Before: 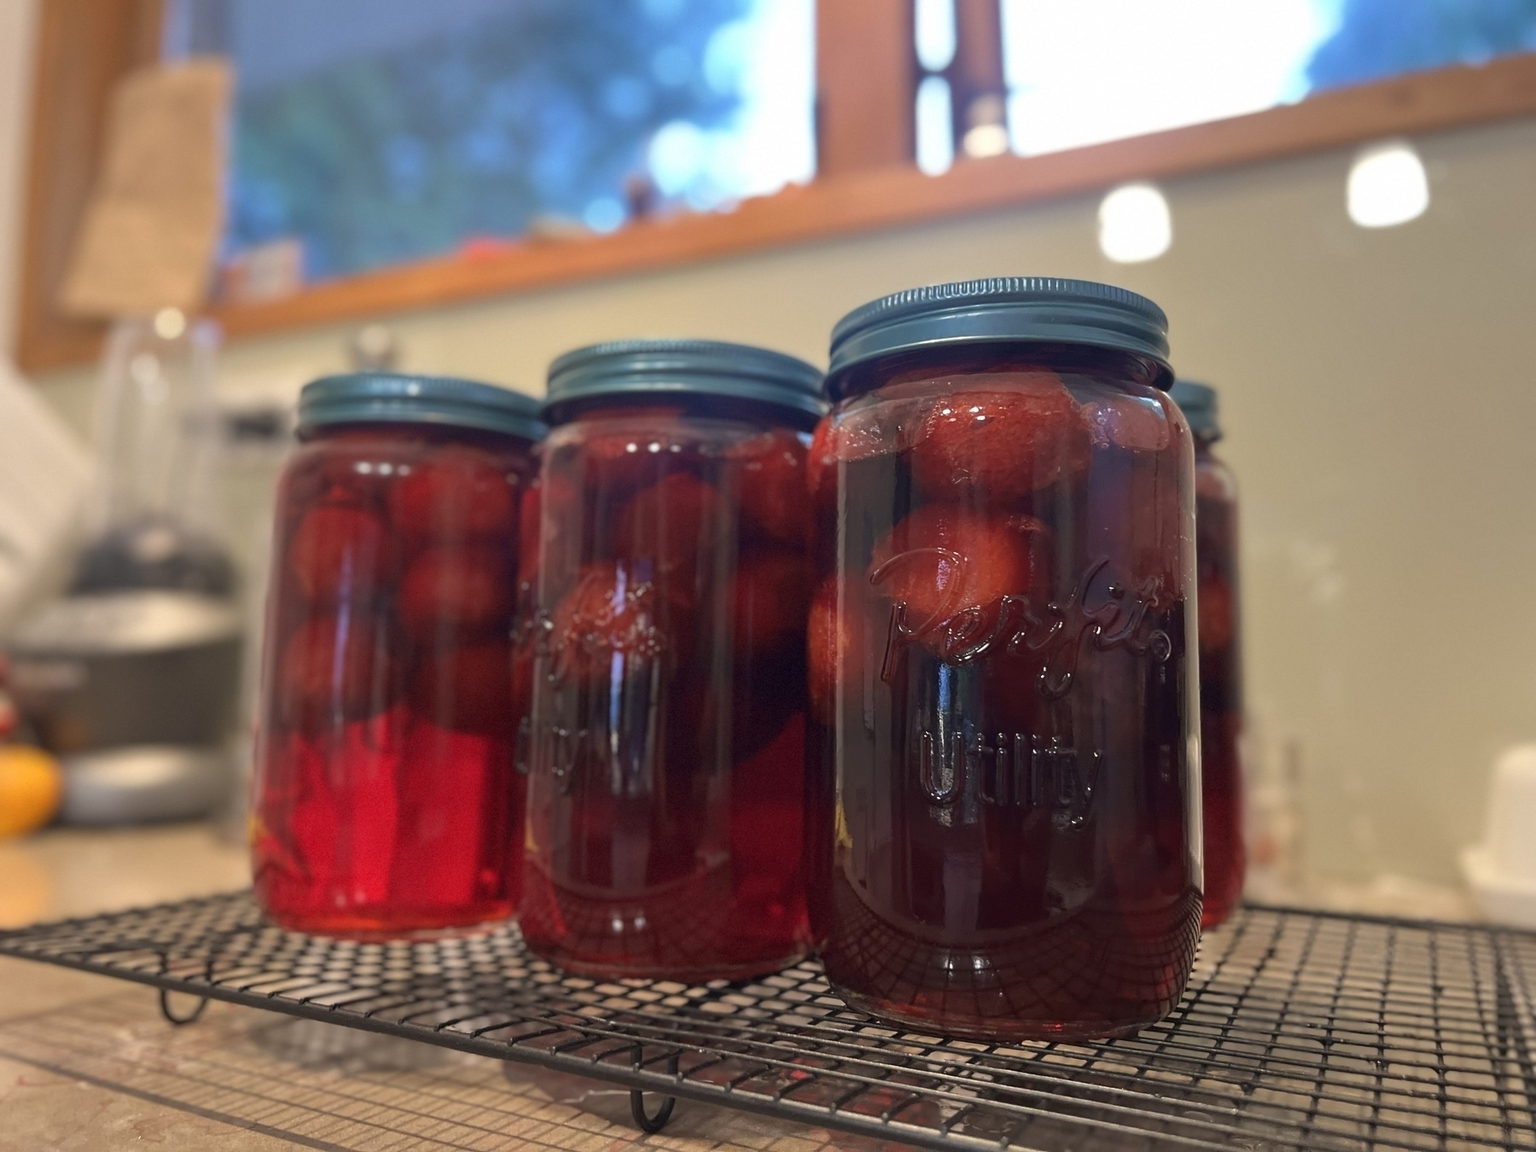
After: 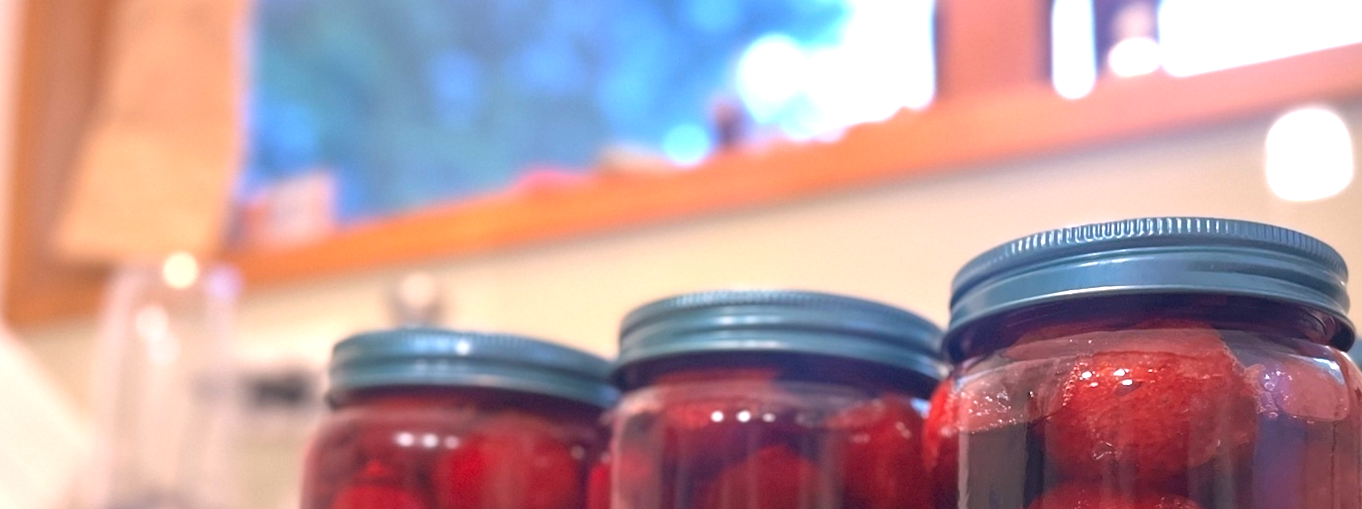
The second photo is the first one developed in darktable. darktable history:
white balance: red 1.05, blue 1.072
crop: left 0.579%, top 7.627%, right 23.167%, bottom 54.275%
rotate and perspective: rotation 0.192°, lens shift (horizontal) -0.015, crop left 0.005, crop right 0.996, crop top 0.006, crop bottom 0.99
exposure: exposure 0.74 EV, compensate highlight preservation false
